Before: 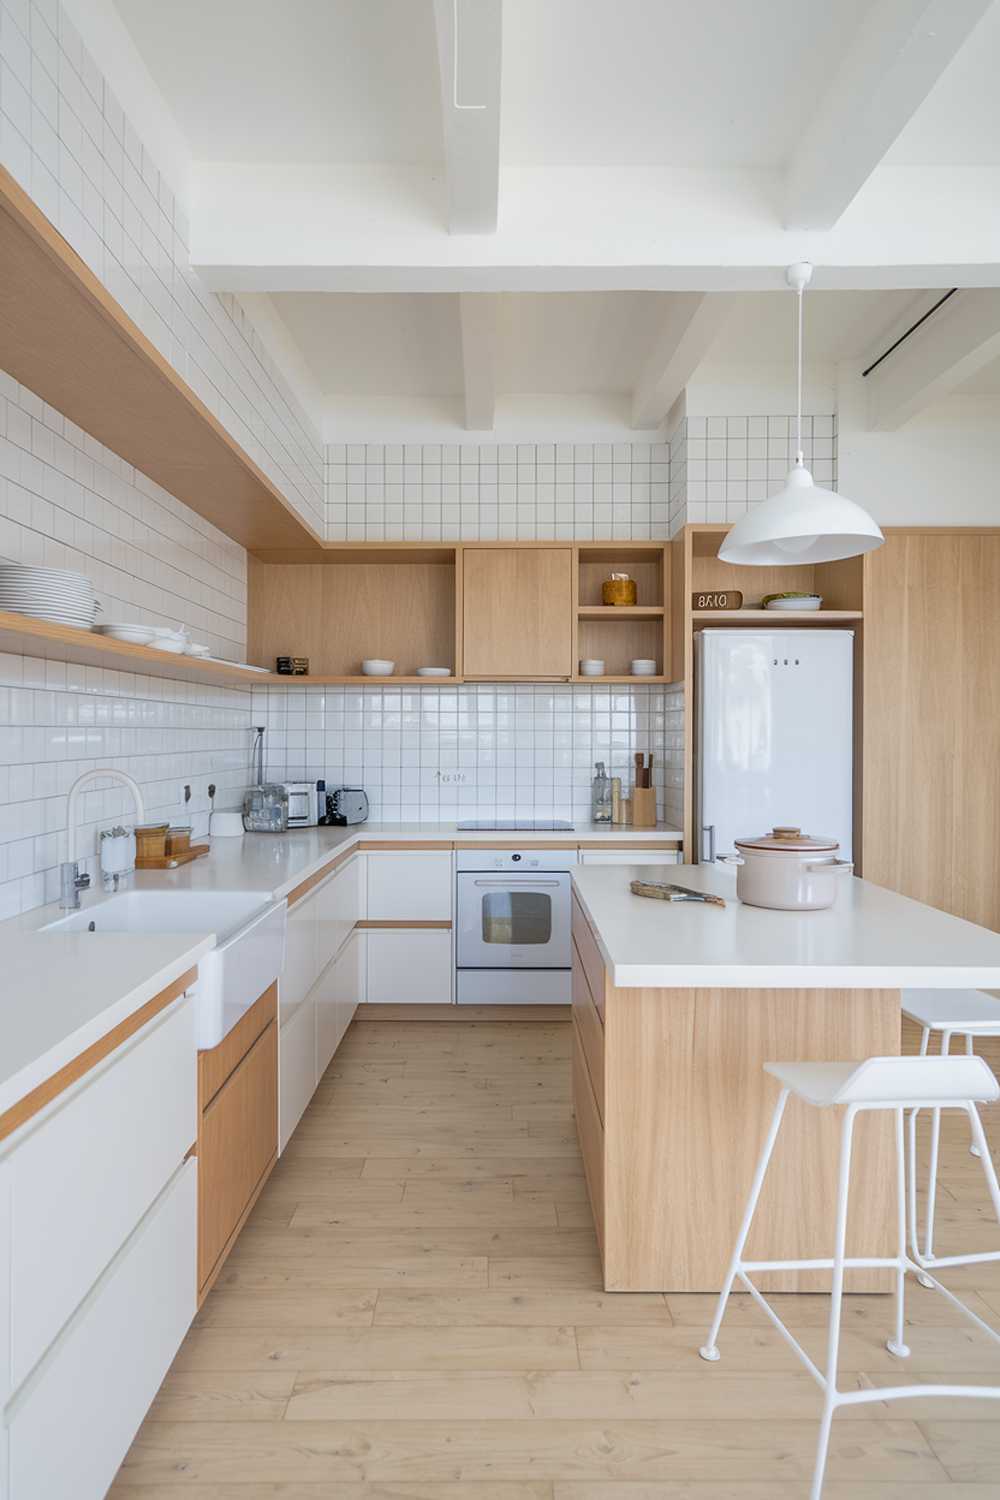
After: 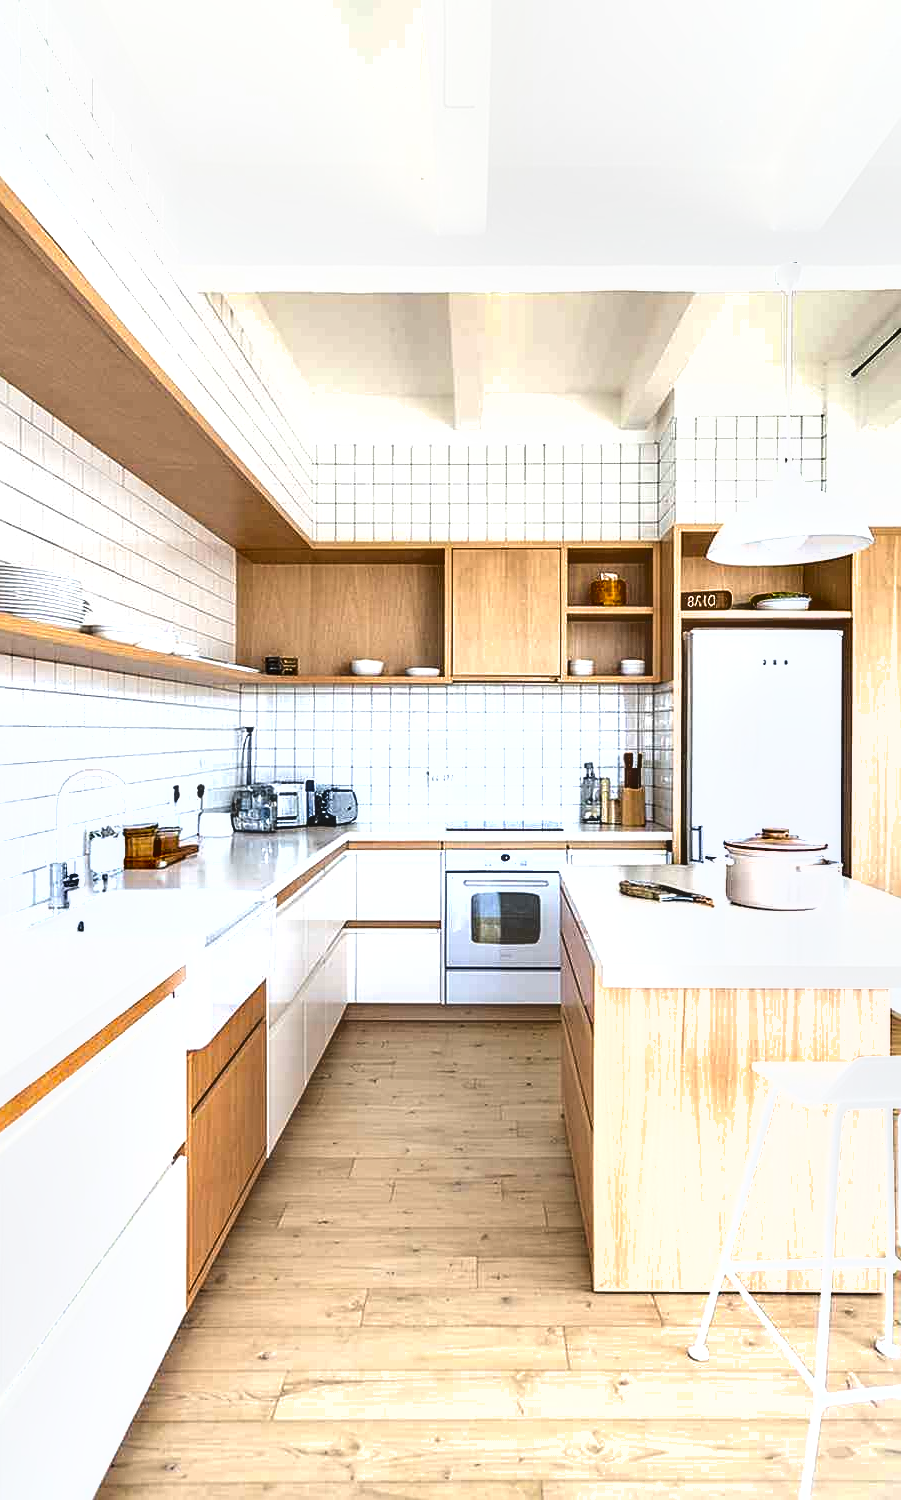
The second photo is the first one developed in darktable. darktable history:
exposure: black level correction 0, exposure 1.2 EV, compensate highlight preservation false
crop and rotate: left 1.142%, right 8.678%
shadows and highlights: soften with gaussian
local contrast: detail 110%
sharpen: on, module defaults
